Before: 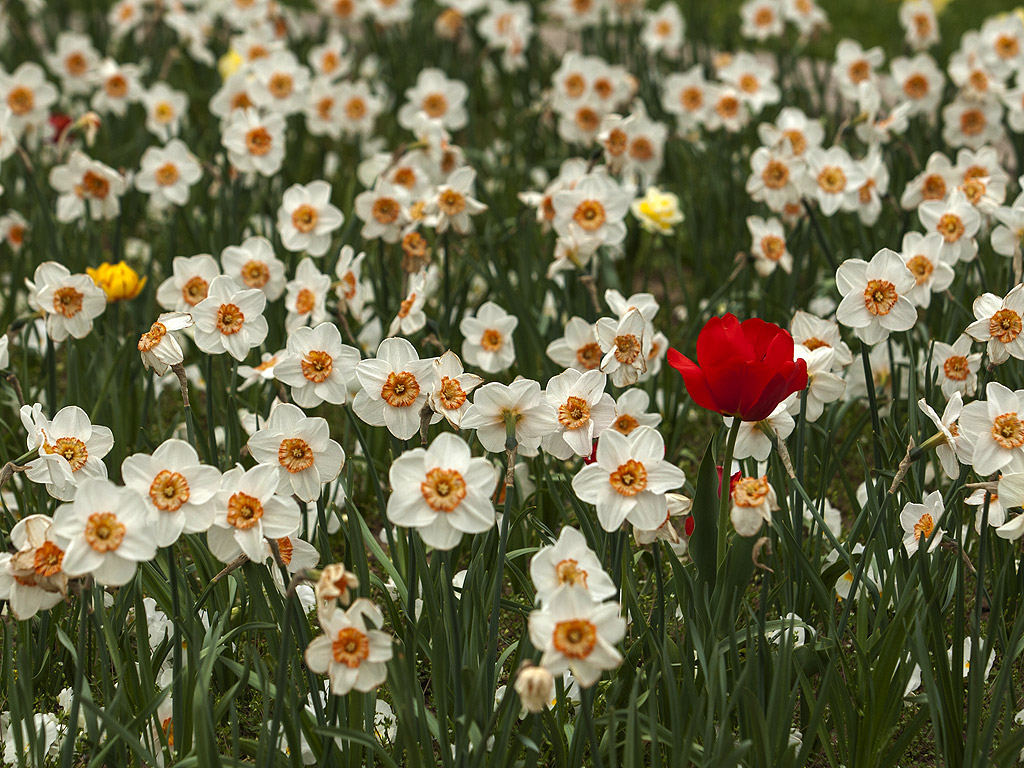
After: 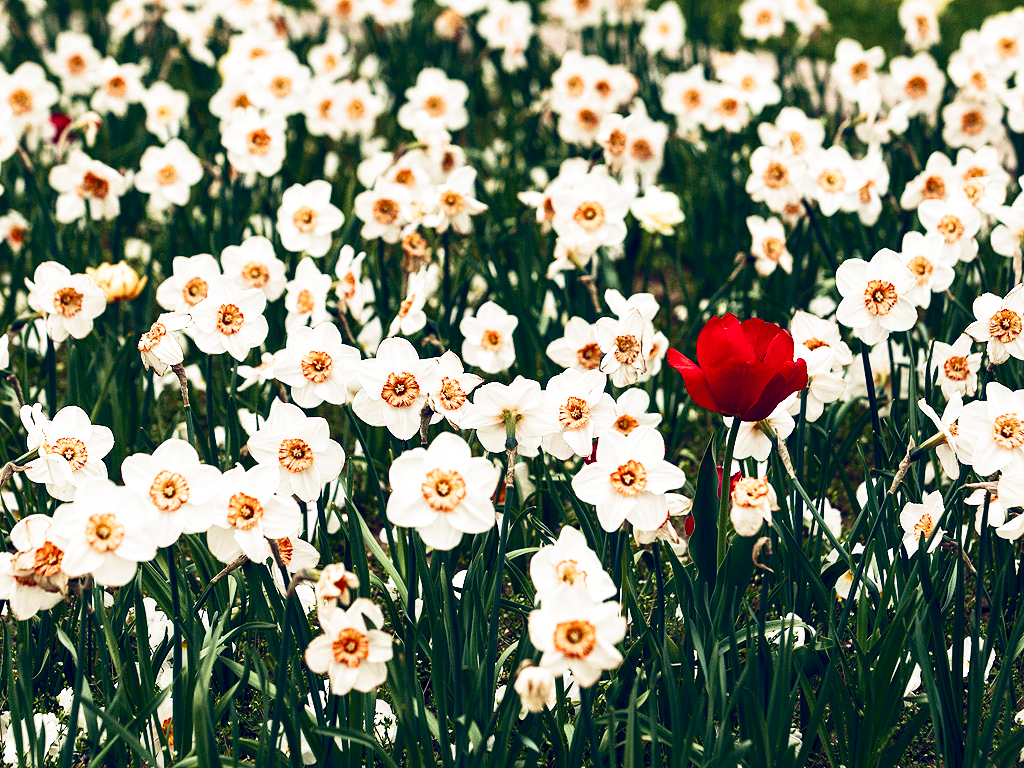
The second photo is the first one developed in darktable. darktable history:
color balance rgb: highlights gain › chroma 2.94%, highlights gain › hue 60.57°, global offset › chroma 0.25%, global offset › hue 256.52°, perceptual saturation grading › global saturation 20%, perceptual saturation grading › highlights -50%, perceptual saturation grading › shadows 30%, contrast 15%
contrast brightness saturation: contrast 0.28
filmic rgb: middle gray luminance 9.23%, black relative exposure -10.55 EV, white relative exposure 3.45 EV, threshold 6 EV, target black luminance 0%, hardness 5.98, latitude 59.69%, contrast 1.087, highlights saturation mix 5%, shadows ↔ highlights balance 29.23%, add noise in highlights 0, preserve chrominance no, color science v3 (2019), use custom middle-gray values true, iterations of high-quality reconstruction 0, contrast in highlights soft, enable highlight reconstruction true
velvia: on, module defaults
